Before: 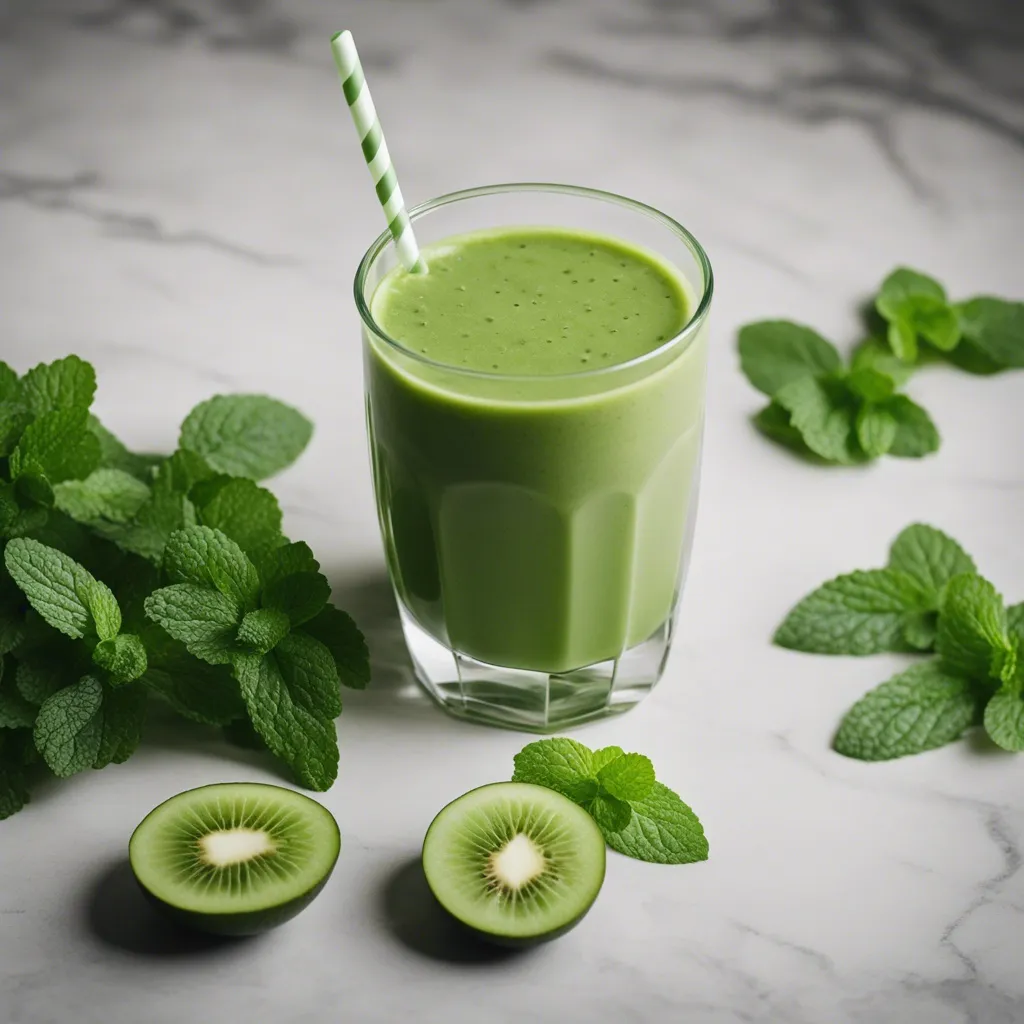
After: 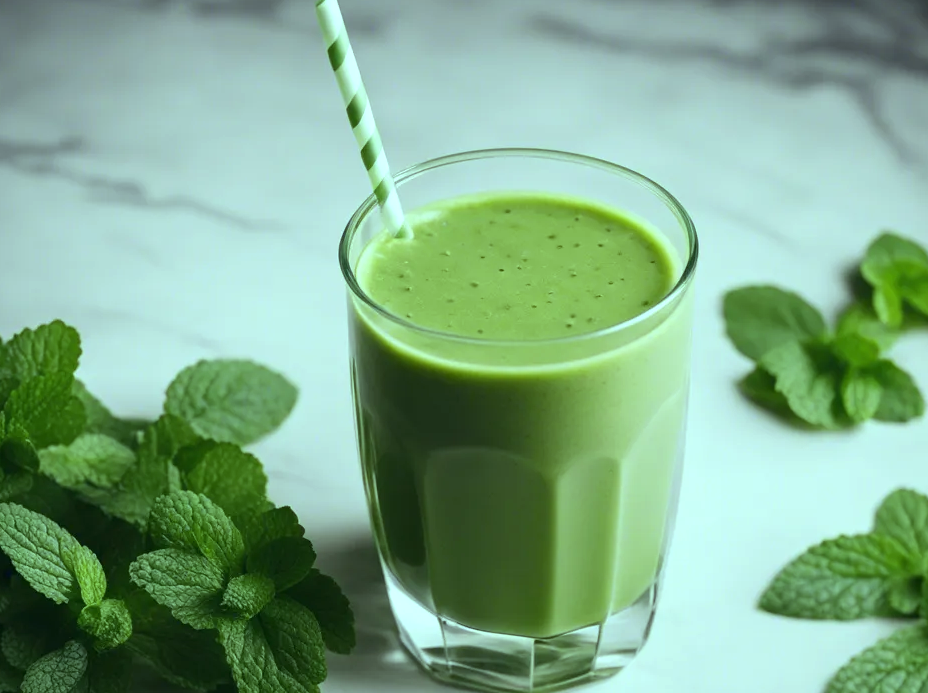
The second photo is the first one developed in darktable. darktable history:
color balance: mode lift, gamma, gain (sRGB), lift [0.997, 0.979, 1.021, 1.011], gamma [1, 1.084, 0.916, 0.998], gain [1, 0.87, 1.13, 1.101], contrast 4.55%, contrast fulcrum 38.24%, output saturation 104.09%
crop: left 1.509%, top 3.452%, right 7.696%, bottom 28.452%
